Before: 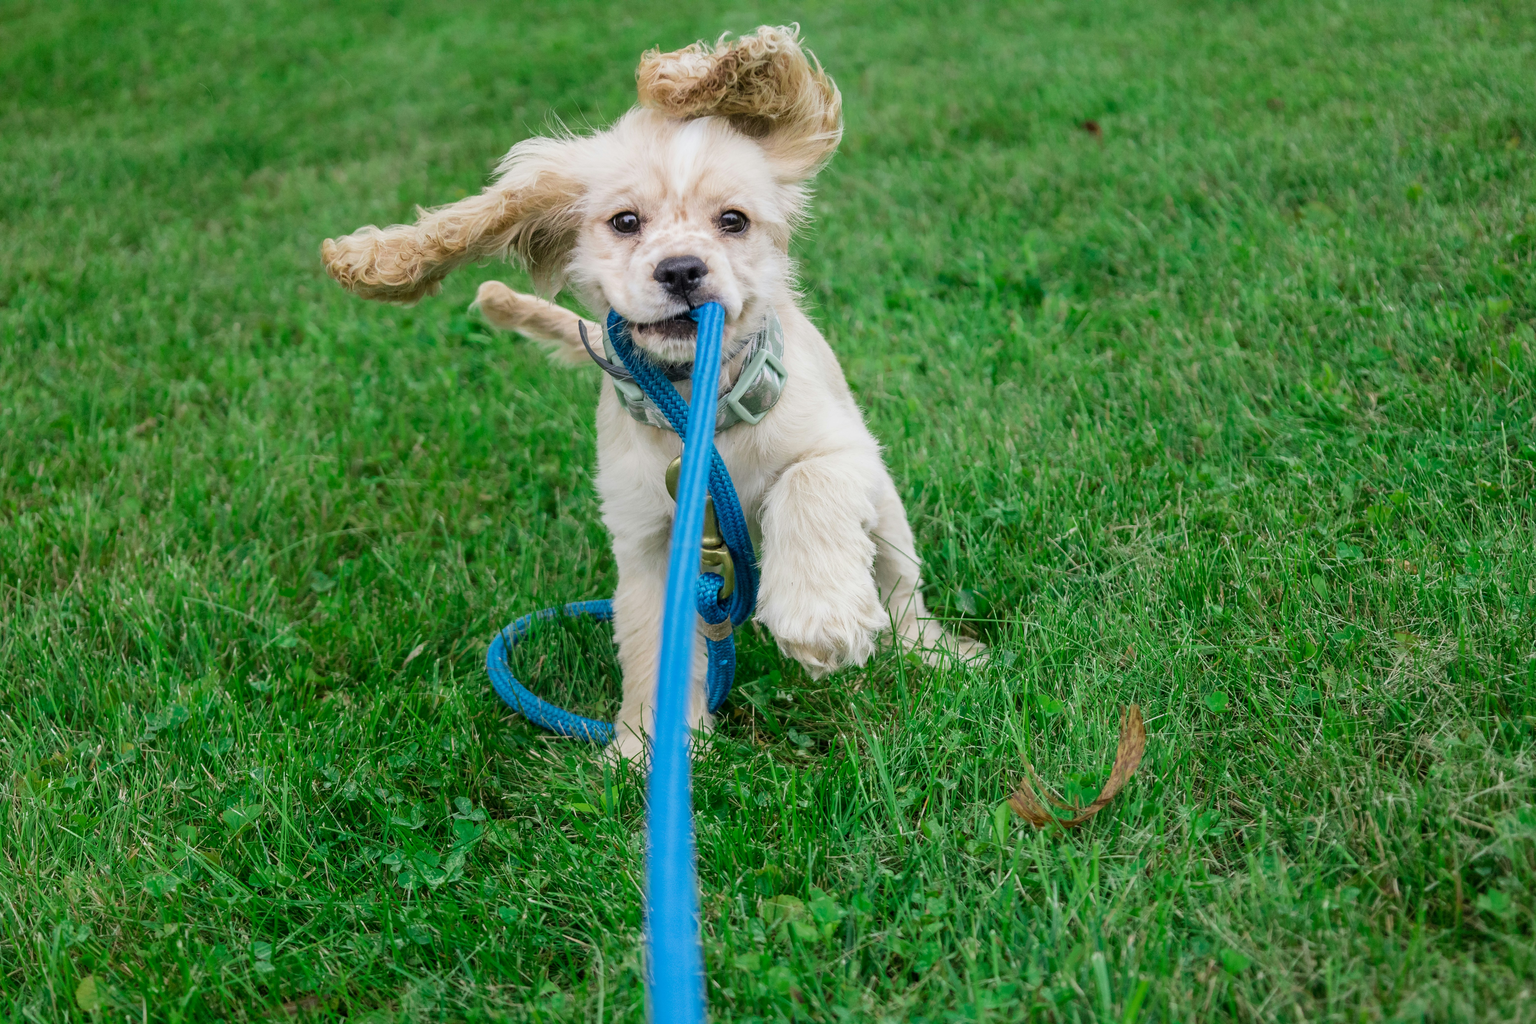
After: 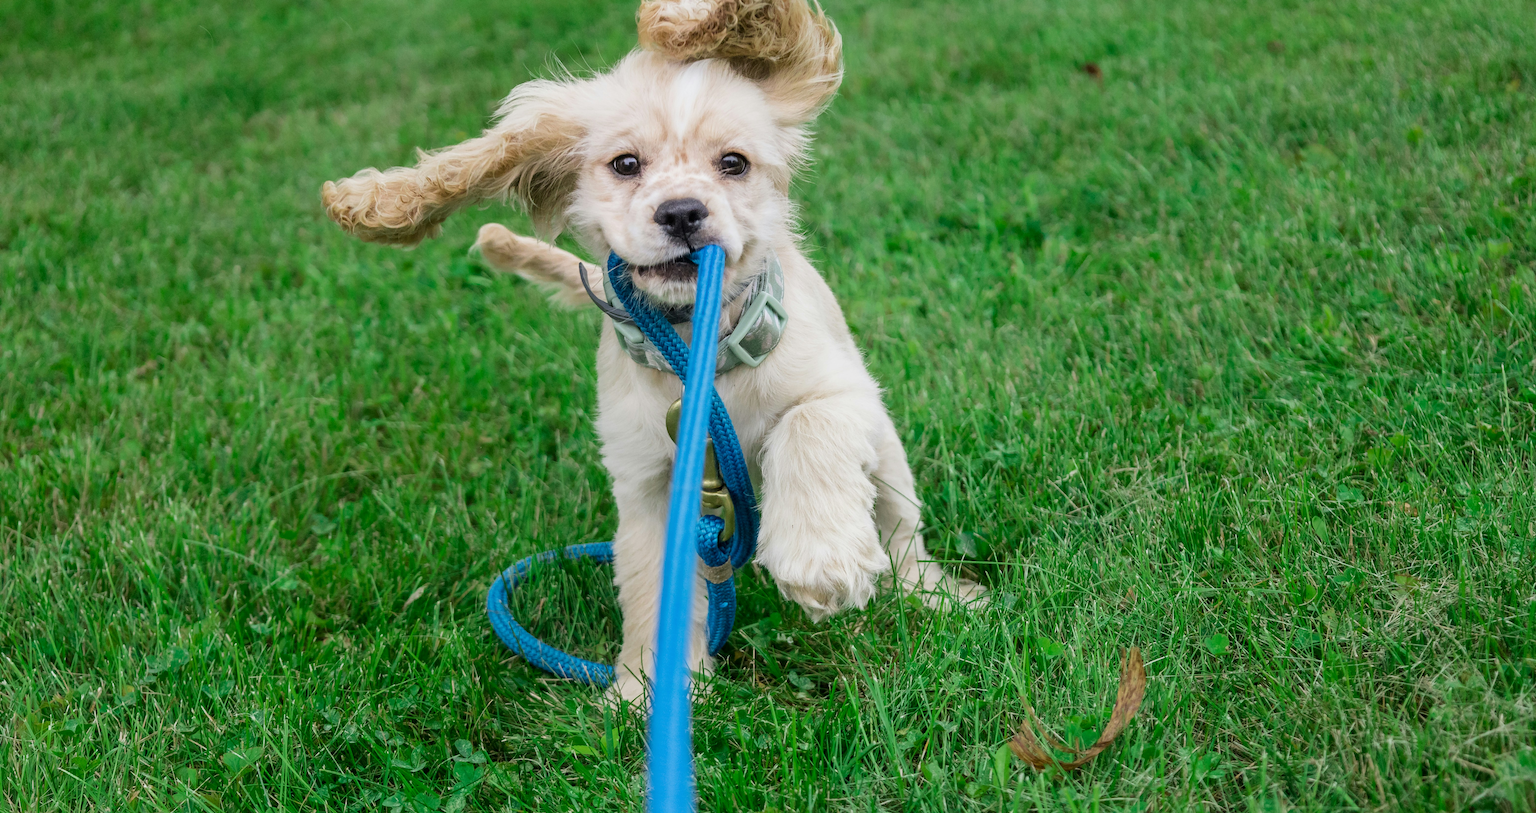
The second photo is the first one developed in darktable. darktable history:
contrast brightness saturation: contrast 0.049
crop and rotate: top 5.65%, bottom 14.929%
